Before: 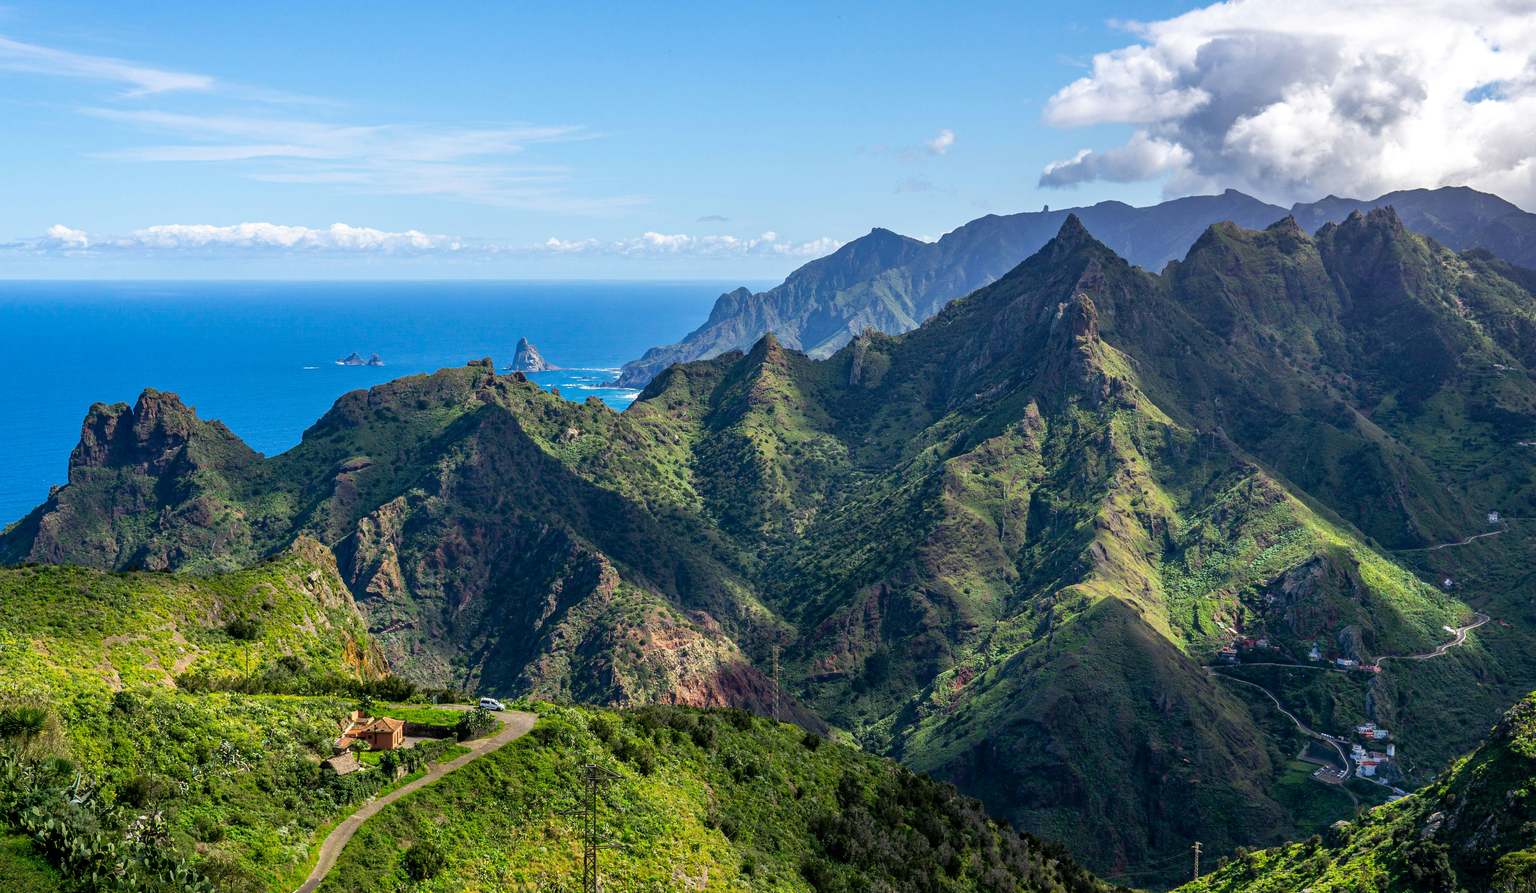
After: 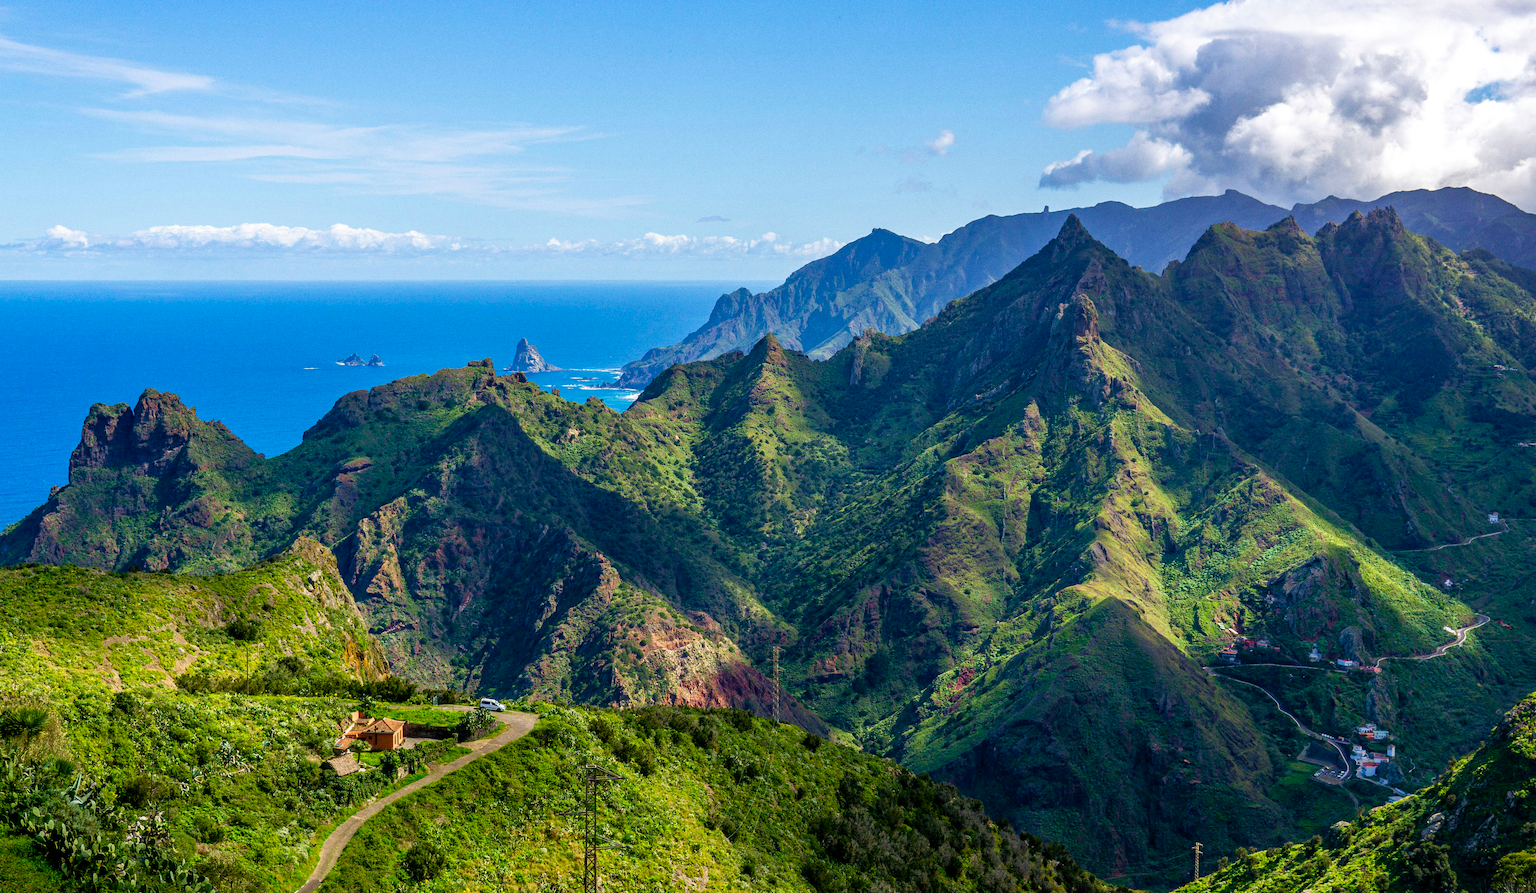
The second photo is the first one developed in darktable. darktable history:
velvia: on, module defaults
grain: coarseness 0.47 ISO
color balance rgb: perceptual saturation grading › global saturation 20%, perceptual saturation grading › highlights -25%, perceptual saturation grading › shadows 50%
